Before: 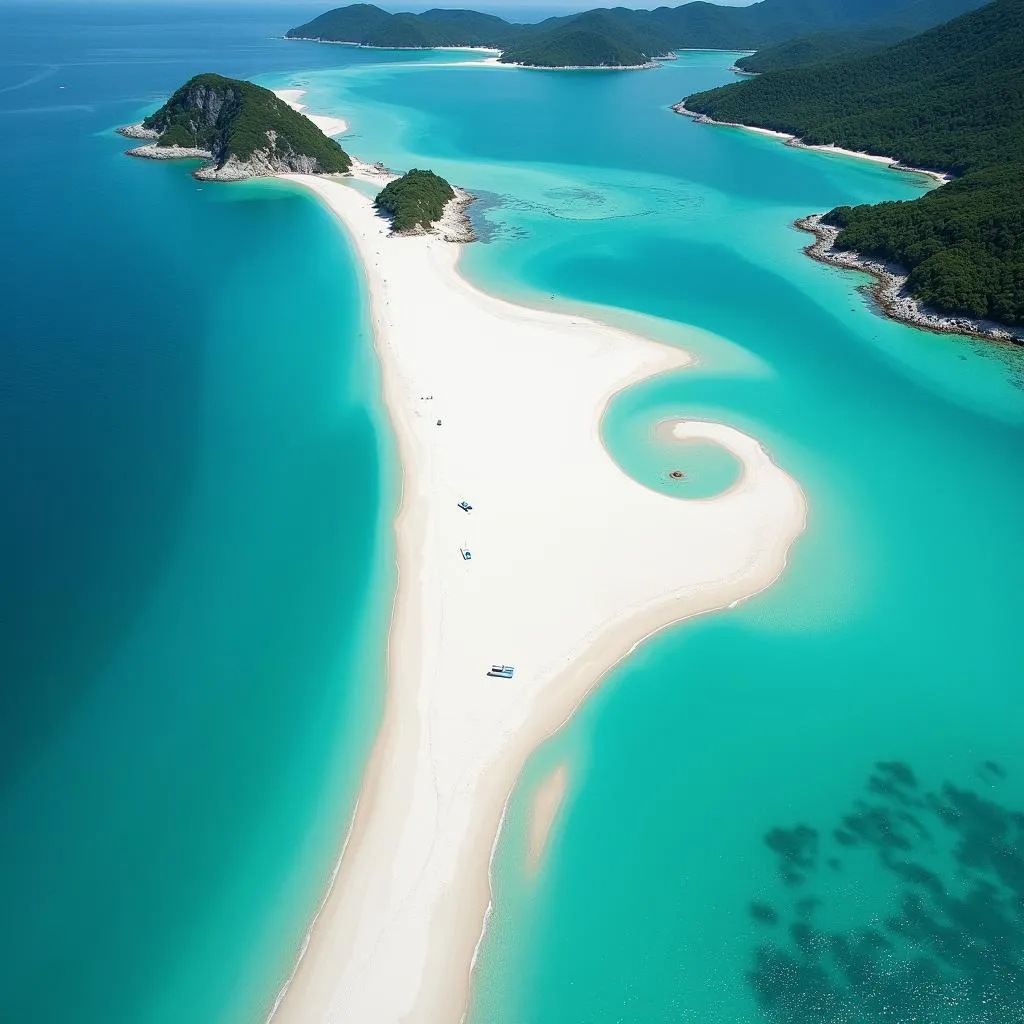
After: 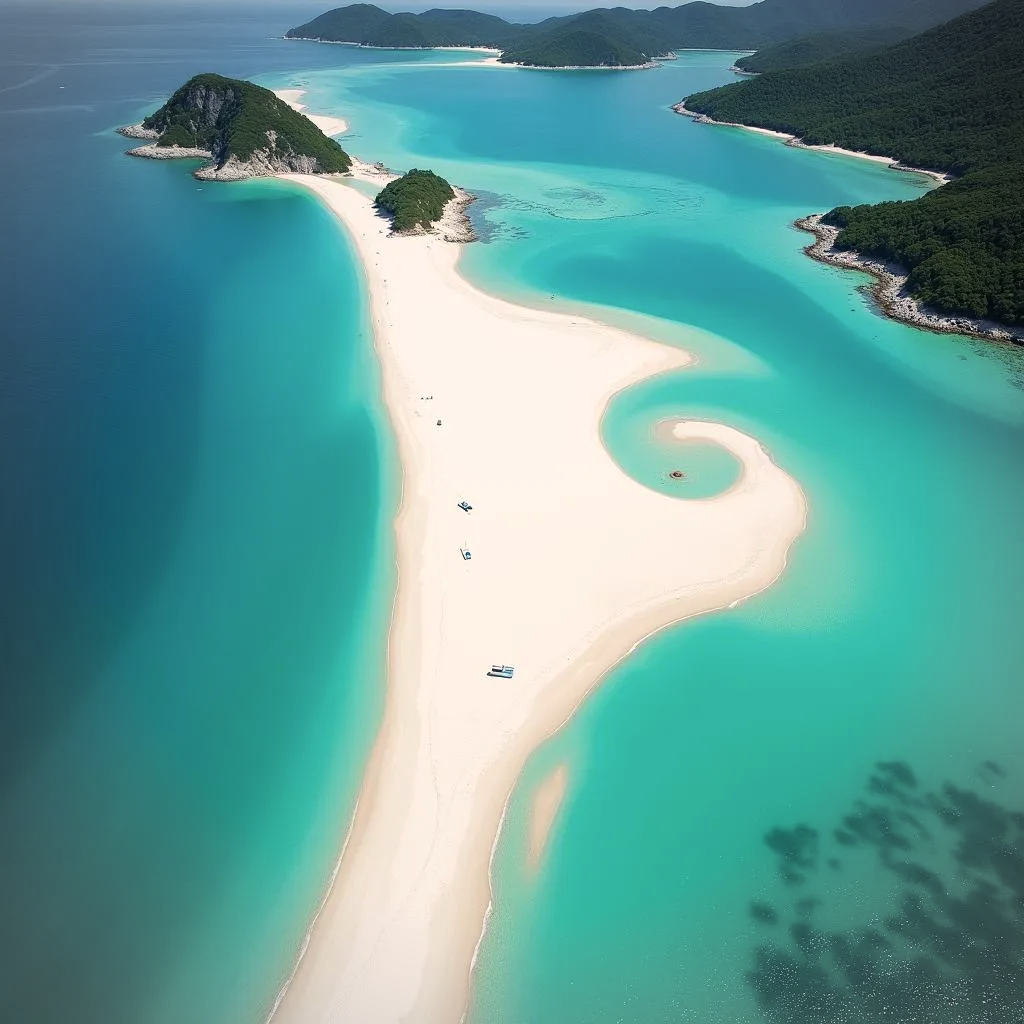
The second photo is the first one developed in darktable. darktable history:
color correction: highlights a* 3.71, highlights b* 5.08
vignetting: brightness -0.266
